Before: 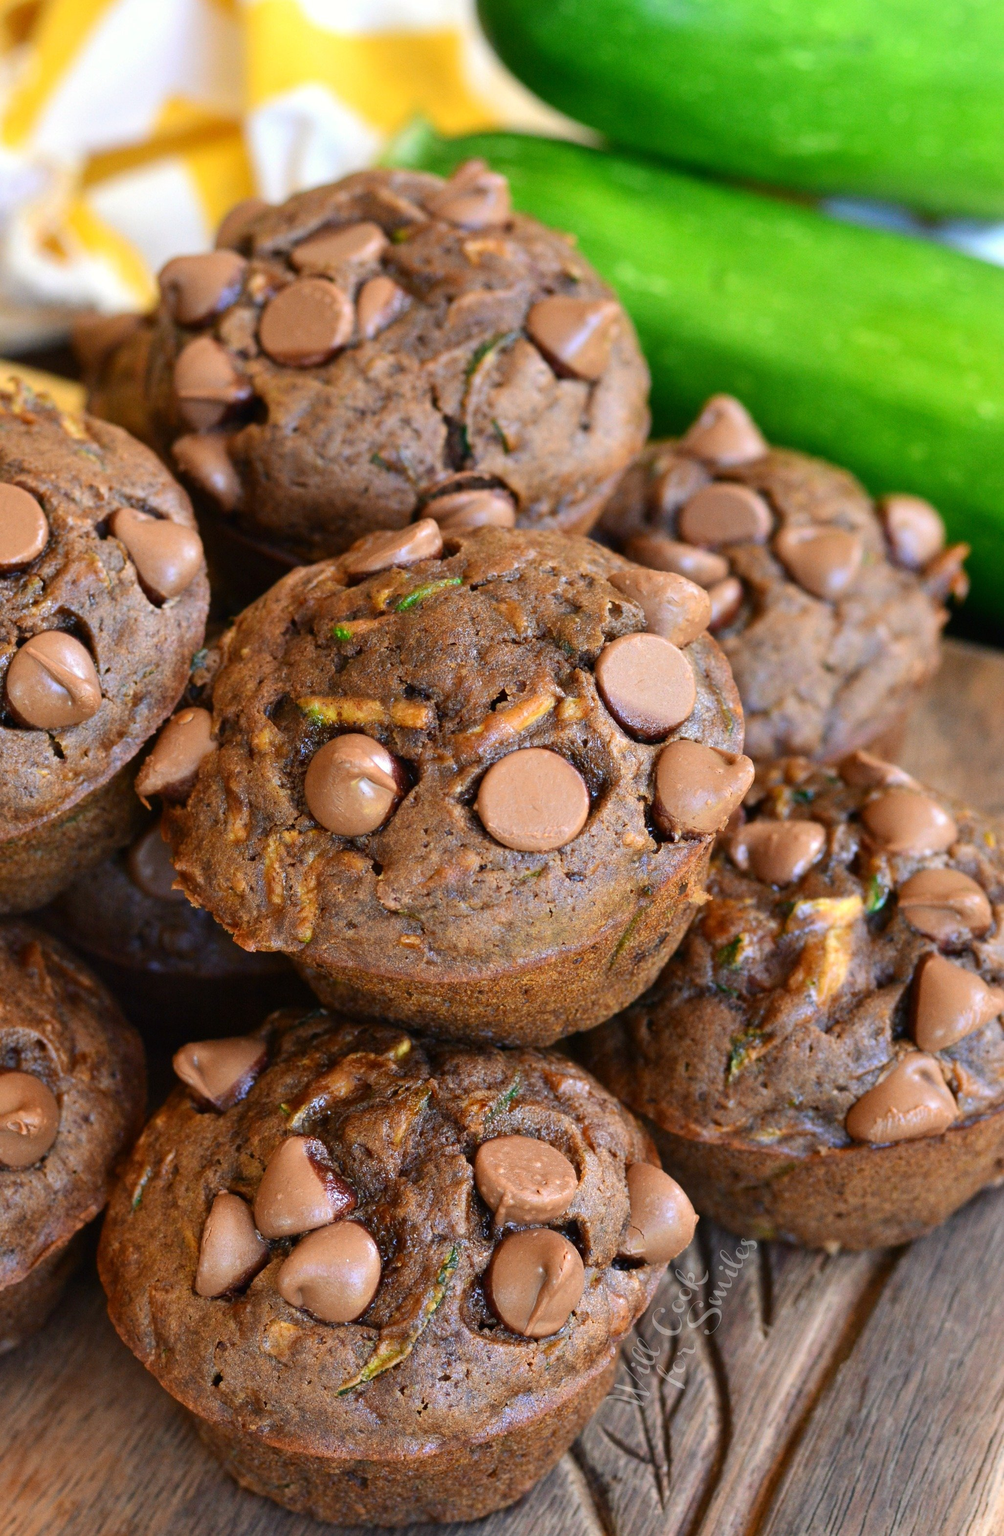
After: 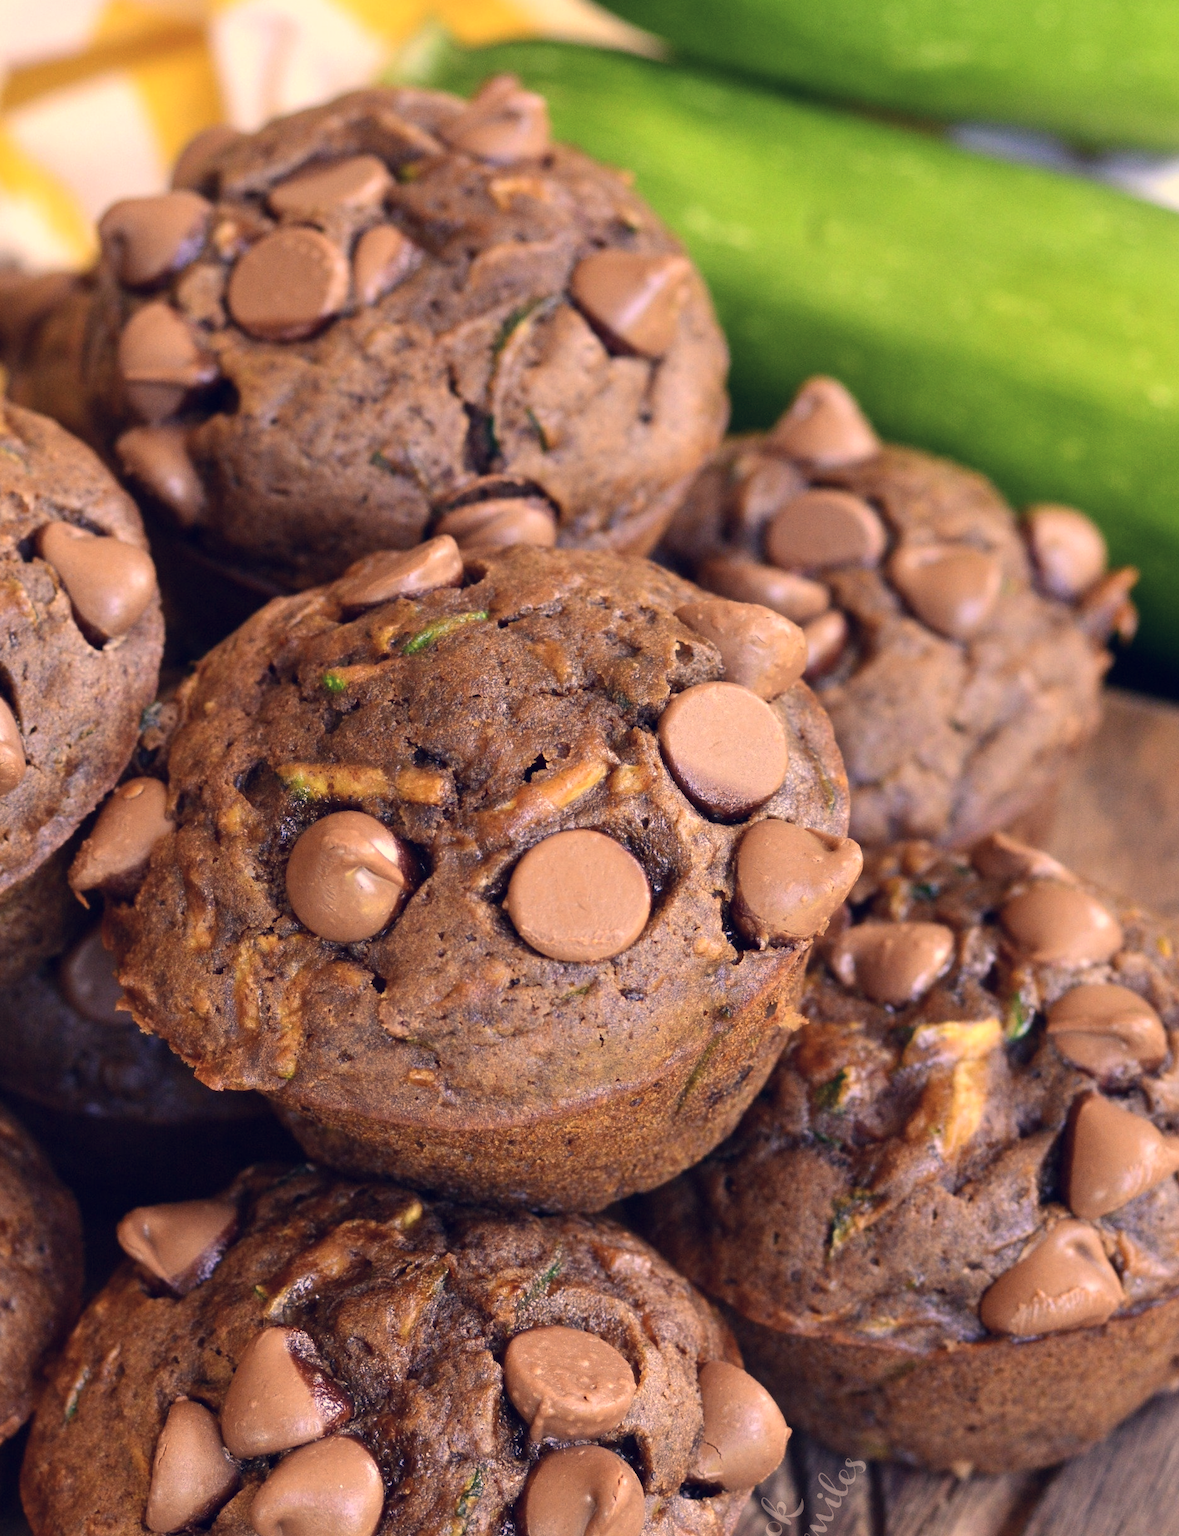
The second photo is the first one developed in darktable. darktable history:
crop: left 8.155%, top 6.611%, bottom 15.385%
color correction: highlights a* 19.59, highlights b* 27.49, shadows a* 3.46, shadows b* -17.28, saturation 0.73
